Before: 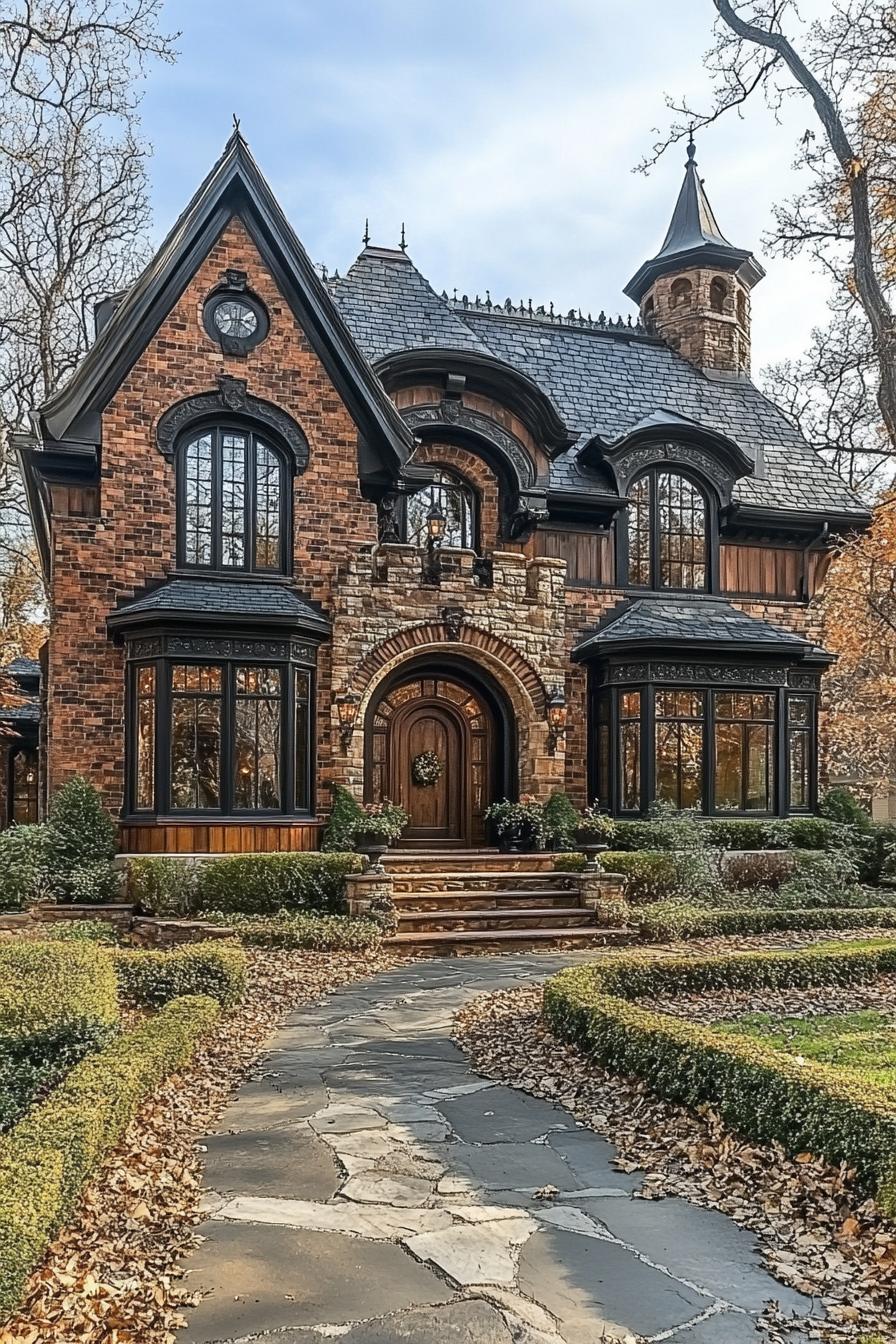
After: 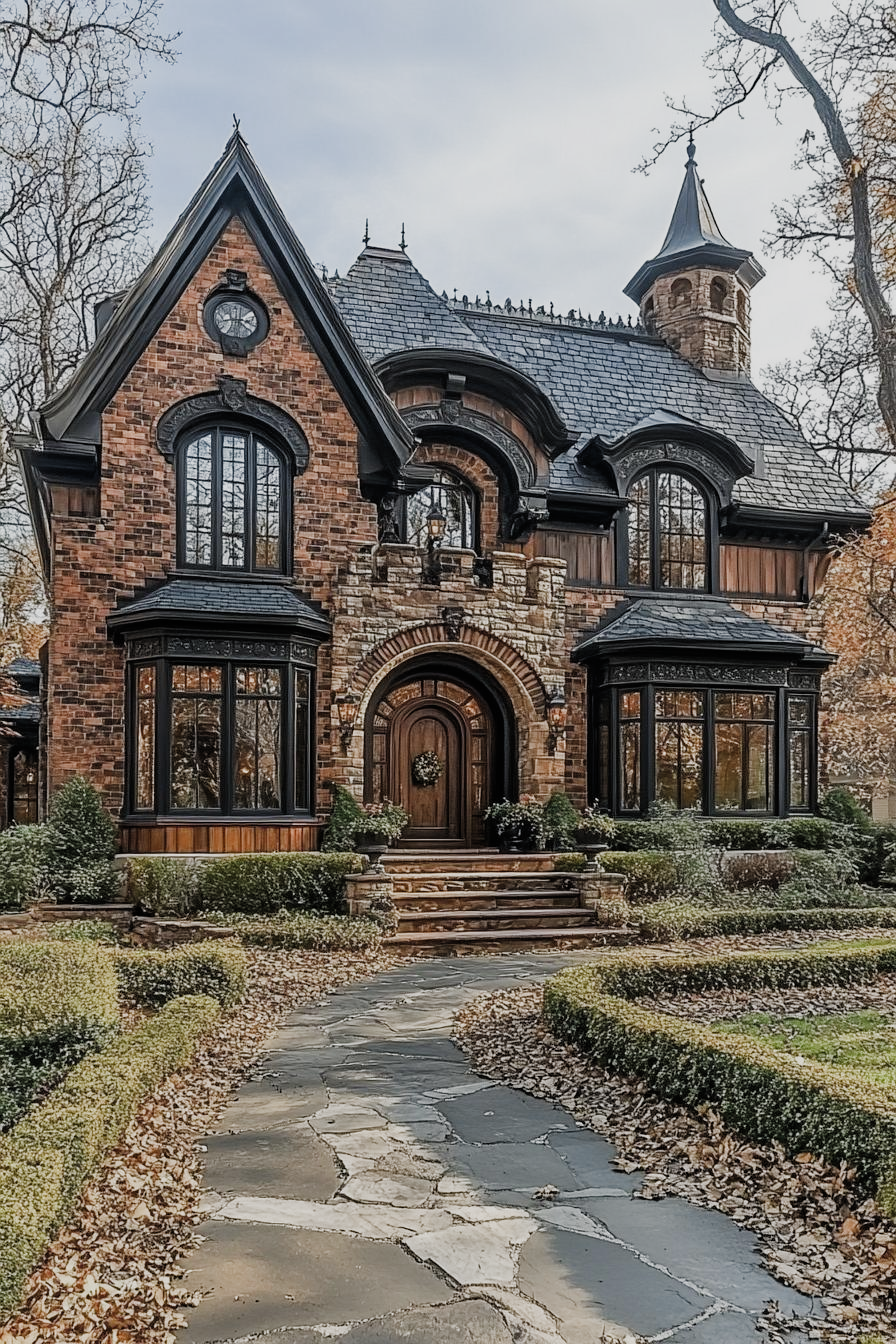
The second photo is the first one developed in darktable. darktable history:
filmic rgb: black relative exposure -7.65 EV, white relative exposure 4.56 EV, hardness 3.61, preserve chrominance RGB euclidean norm (legacy), color science v4 (2020)
